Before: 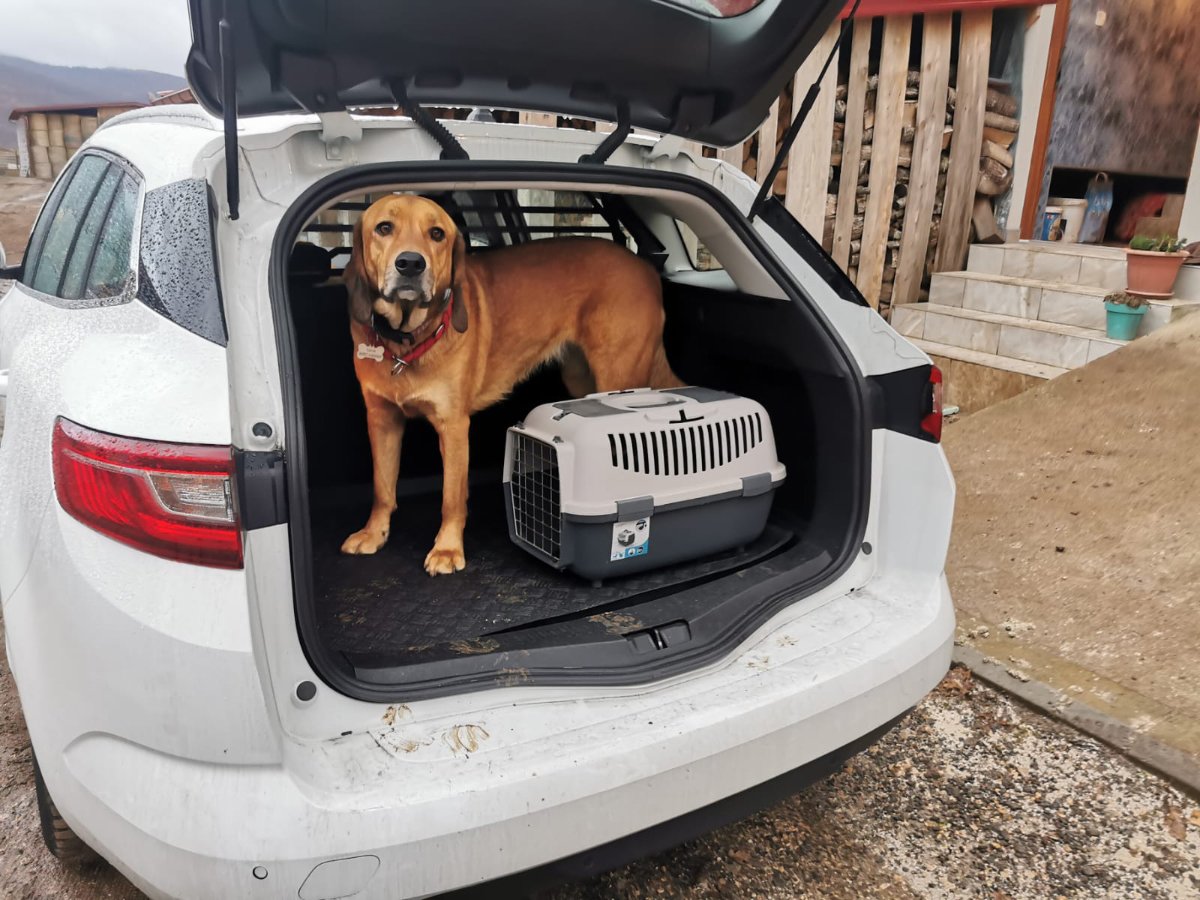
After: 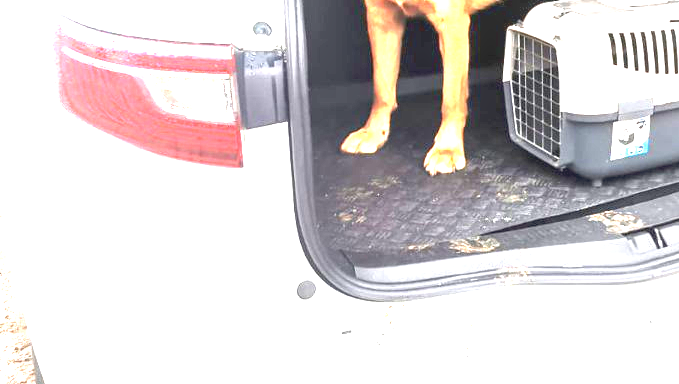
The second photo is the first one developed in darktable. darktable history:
local contrast: detail 110%
tone equalizer: edges refinement/feathering 500, mask exposure compensation -1.57 EV, preserve details no
exposure: exposure 2.917 EV, compensate exposure bias true, compensate highlight preservation false
crop: top 44.623%, right 43.397%, bottom 12.695%
